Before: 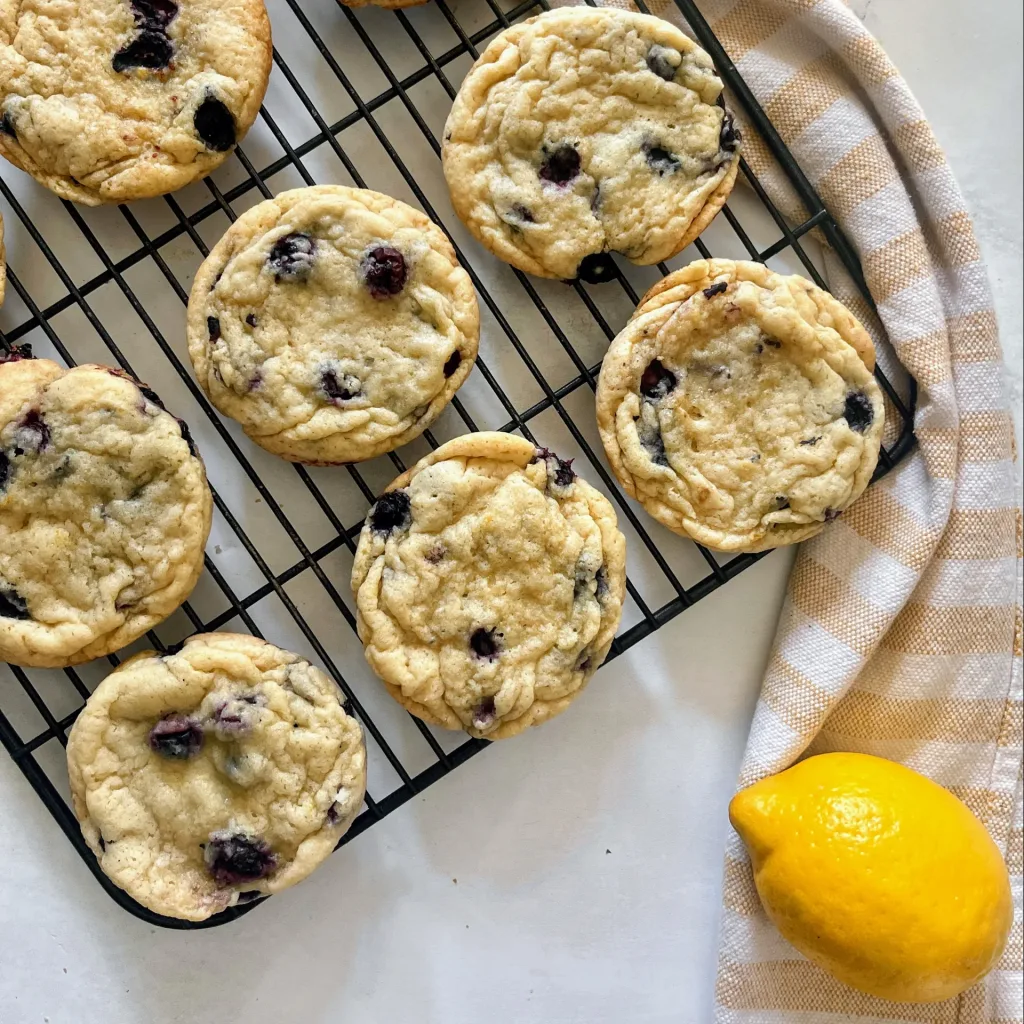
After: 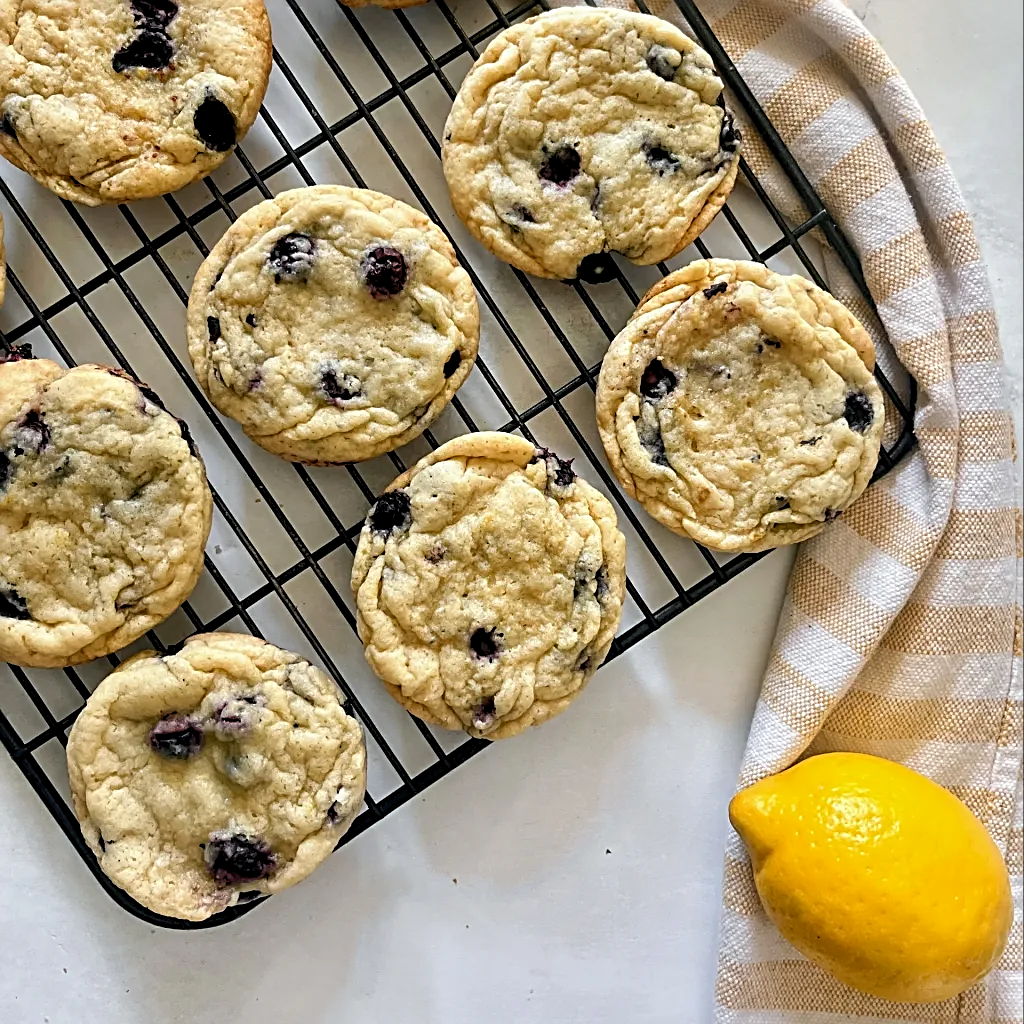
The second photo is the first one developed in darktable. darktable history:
levels: white 99.94%, levels [0.016, 0.5, 0.996]
sharpen: radius 2.67, amount 0.674
exposure: black level correction 0.001, compensate highlight preservation false
